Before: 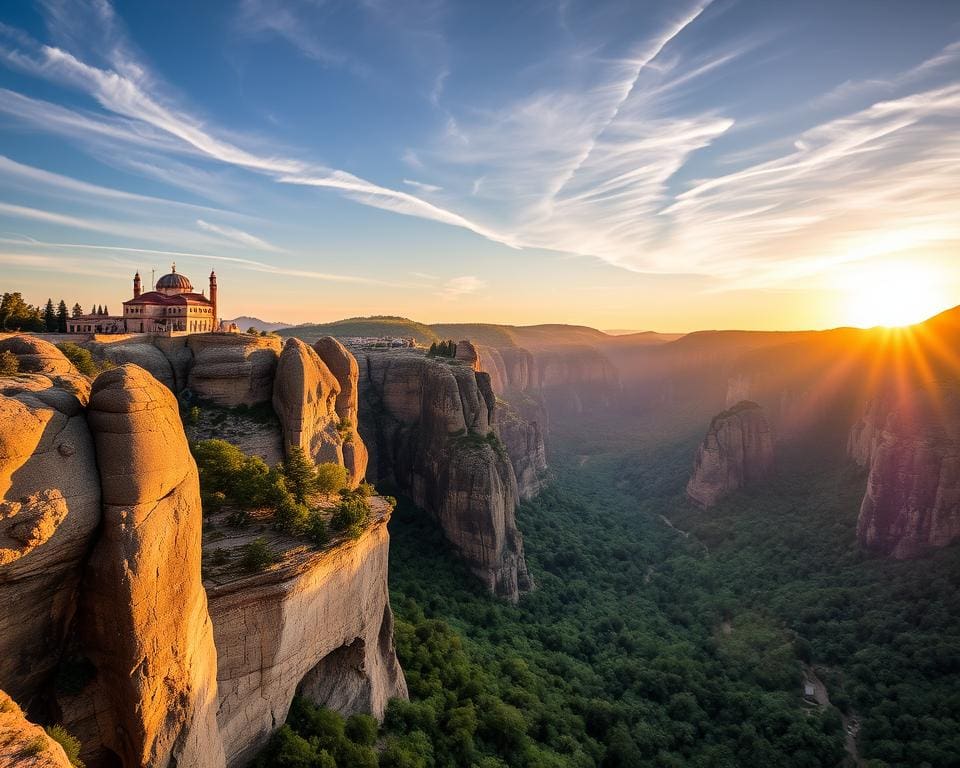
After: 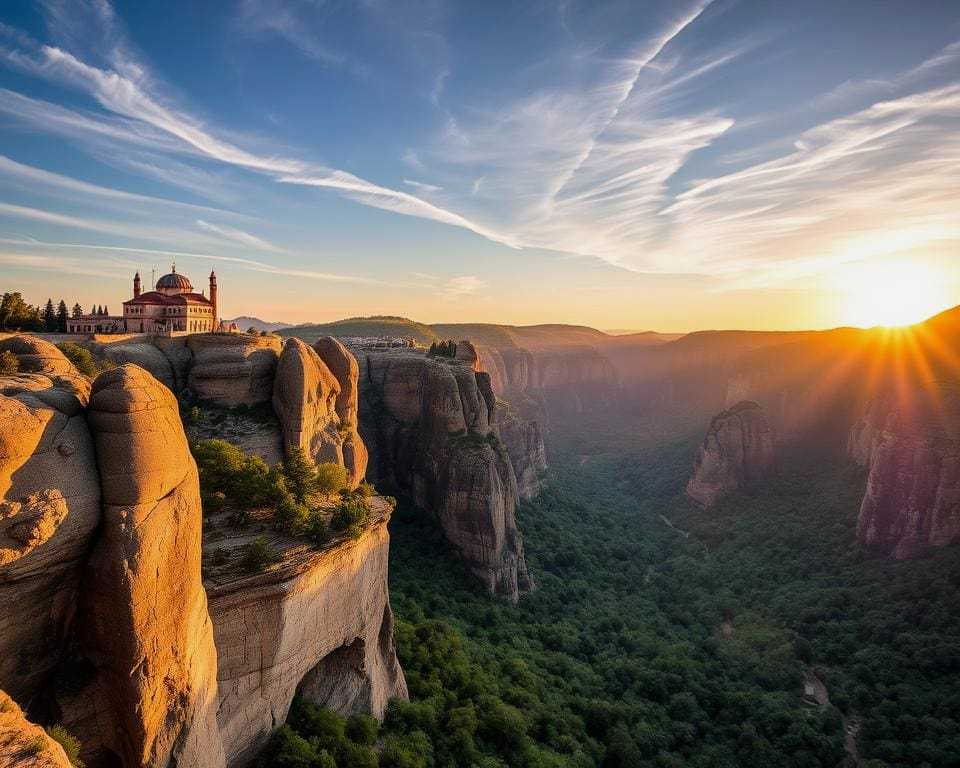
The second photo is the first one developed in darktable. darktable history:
exposure: exposure -0.152 EV, compensate exposure bias true, compensate highlight preservation false
